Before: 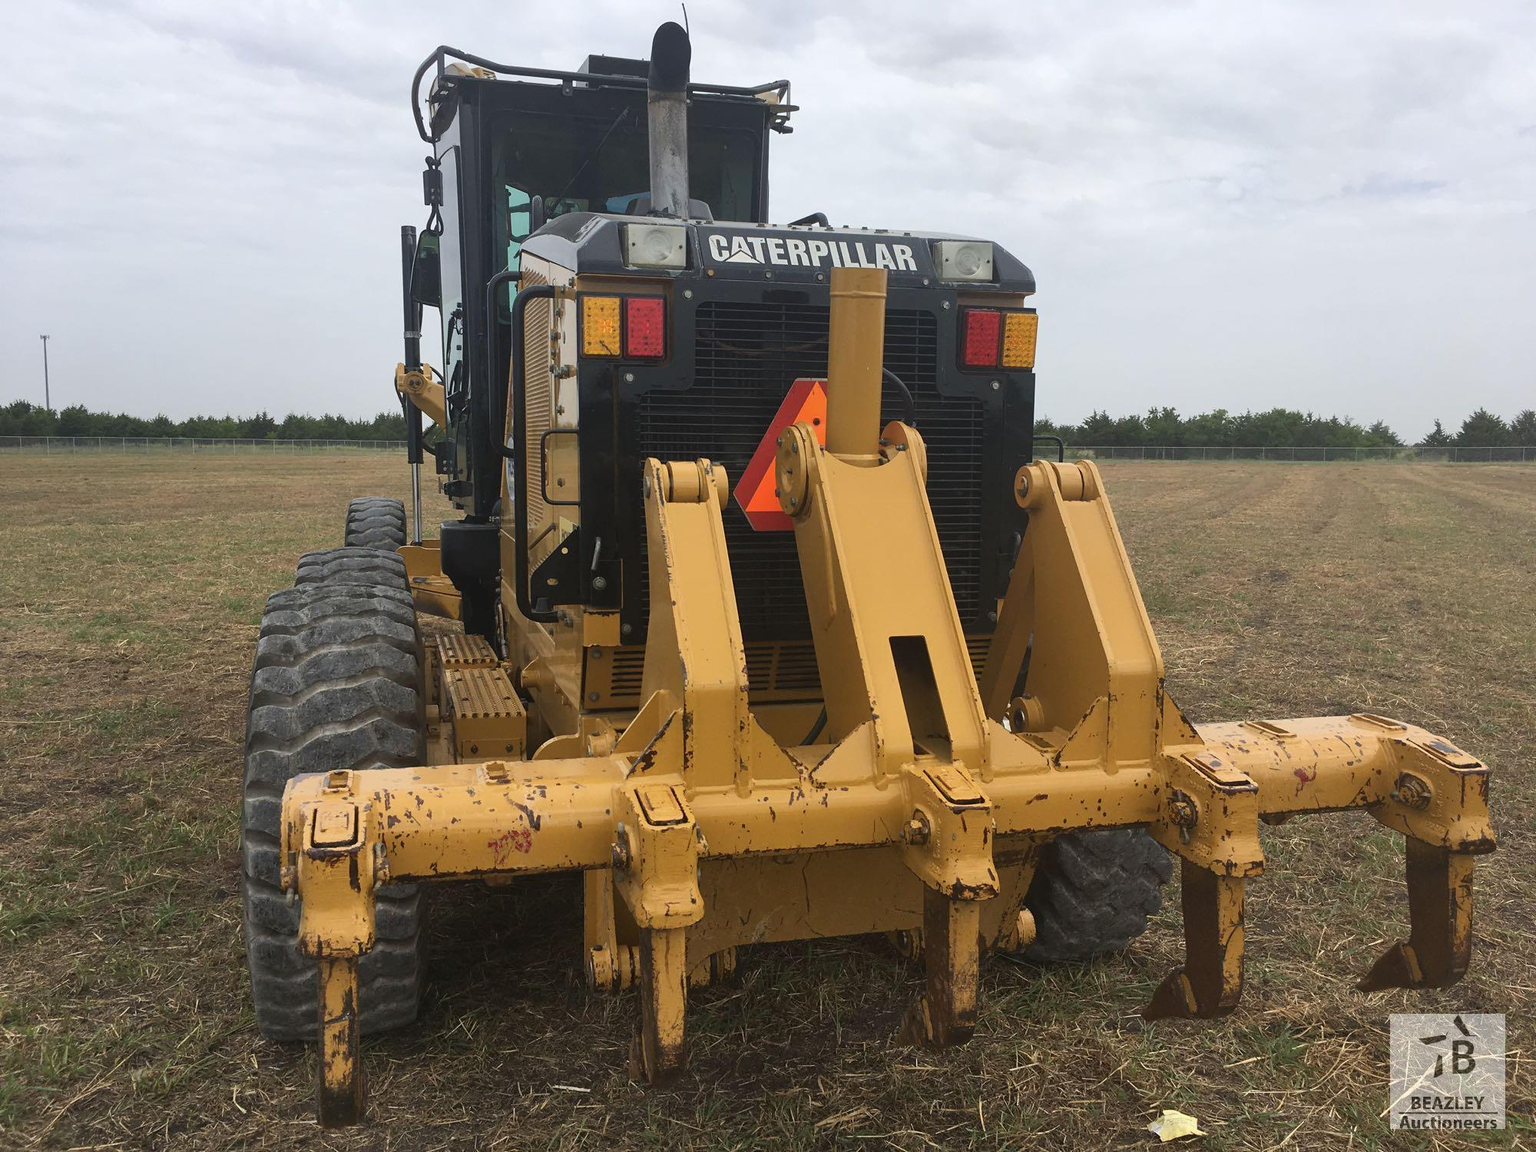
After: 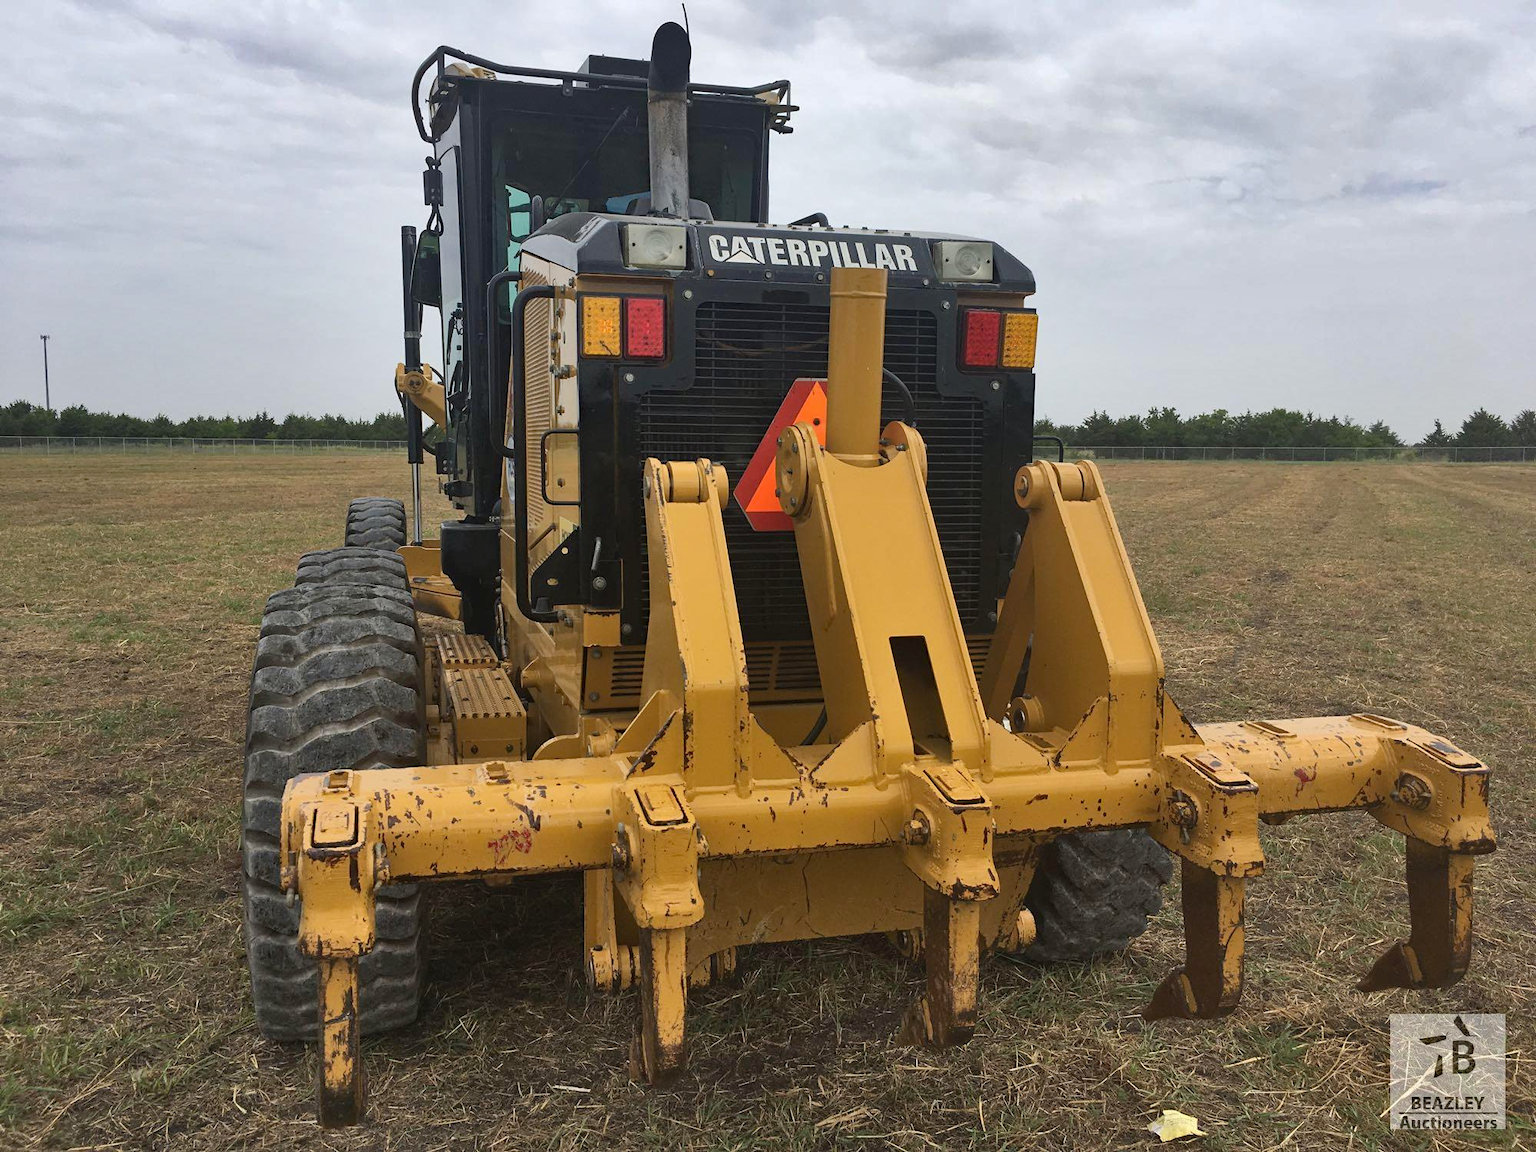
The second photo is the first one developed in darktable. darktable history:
shadows and highlights: soften with gaussian
haze removal: strength 0.293, distance 0.246, adaptive false
